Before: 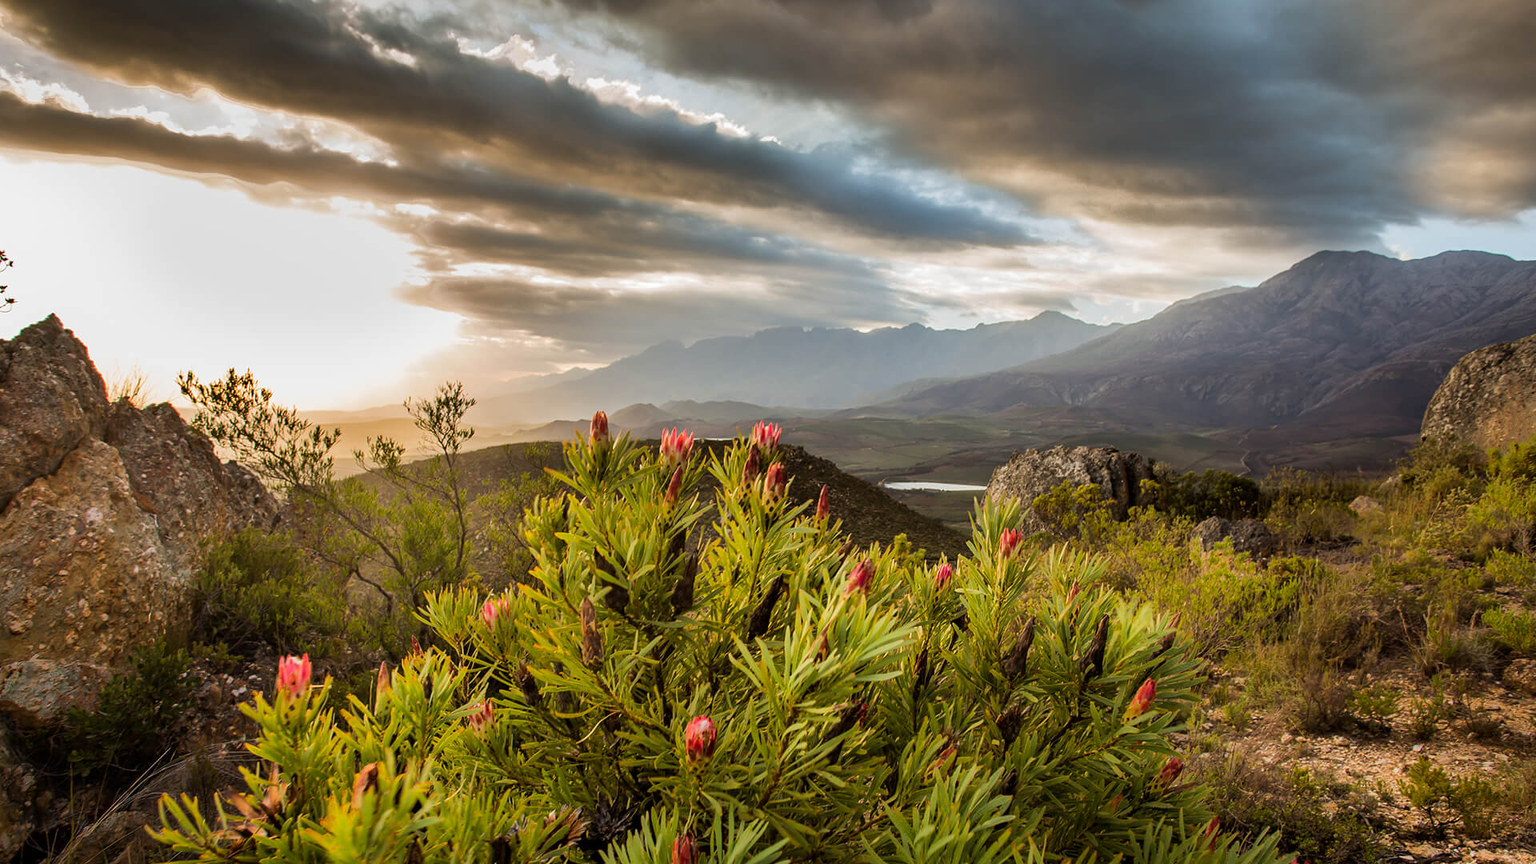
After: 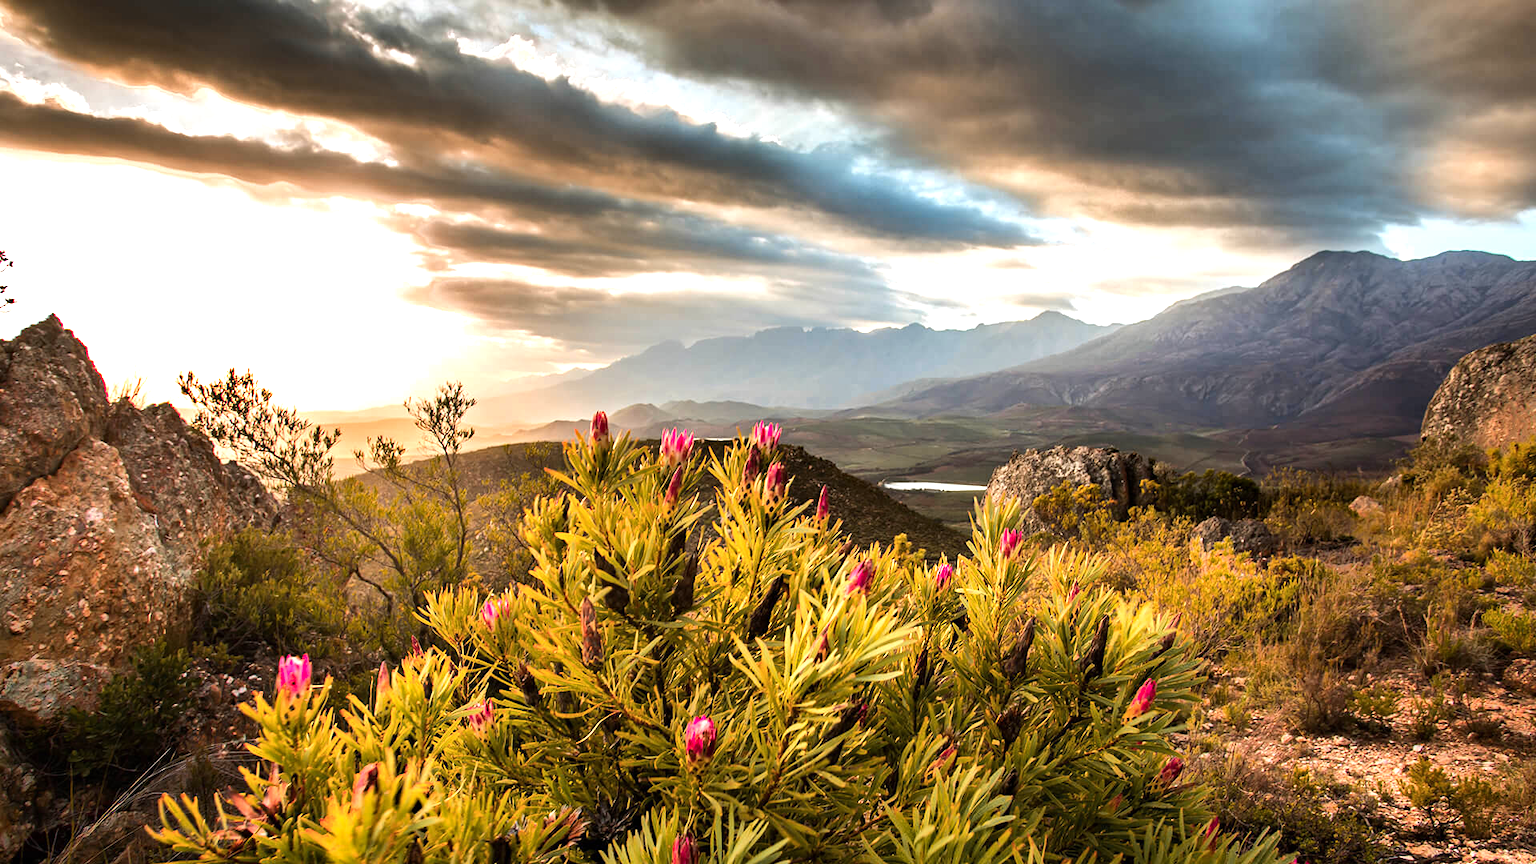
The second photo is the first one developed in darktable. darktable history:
white balance: emerald 1
tone equalizer: -8 EV -0.417 EV, -7 EV -0.389 EV, -6 EV -0.333 EV, -5 EV -0.222 EV, -3 EV 0.222 EV, -2 EV 0.333 EV, -1 EV 0.389 EV, +0 EV 0.417 EV, edges refinement/feathering 500, mask exposure compensation -1.57 EV, preserve details no
haze removal: compatibility mode true, adaptive false
color zones: curves: ch1 [(0.29, 0.492) (0.373, 0.185) (0.509, 0.481)]; ch2 [(0.25, 0.462) (0.749, 0.457)], mix 40.67%
exposure: black level correction 0, exposure 0.5 EV, compensate highlight preservation false
